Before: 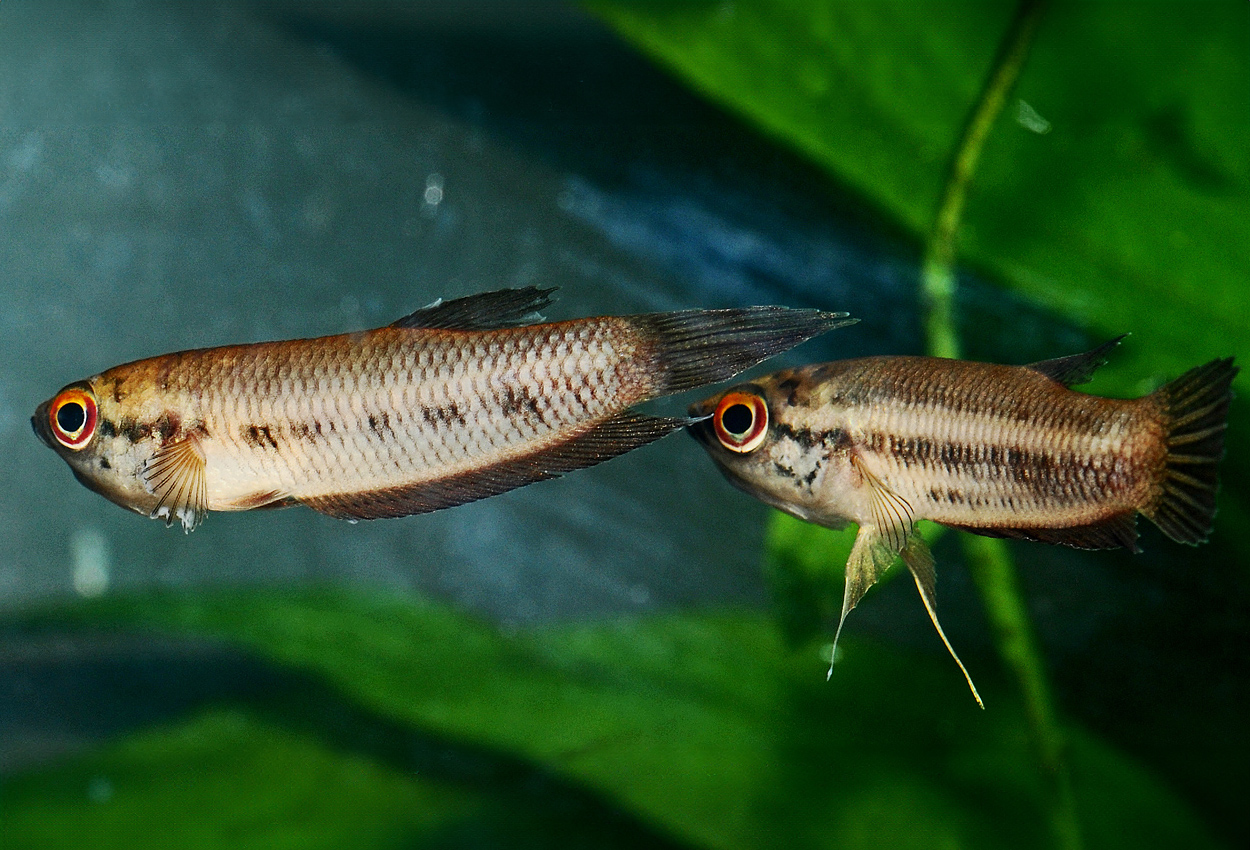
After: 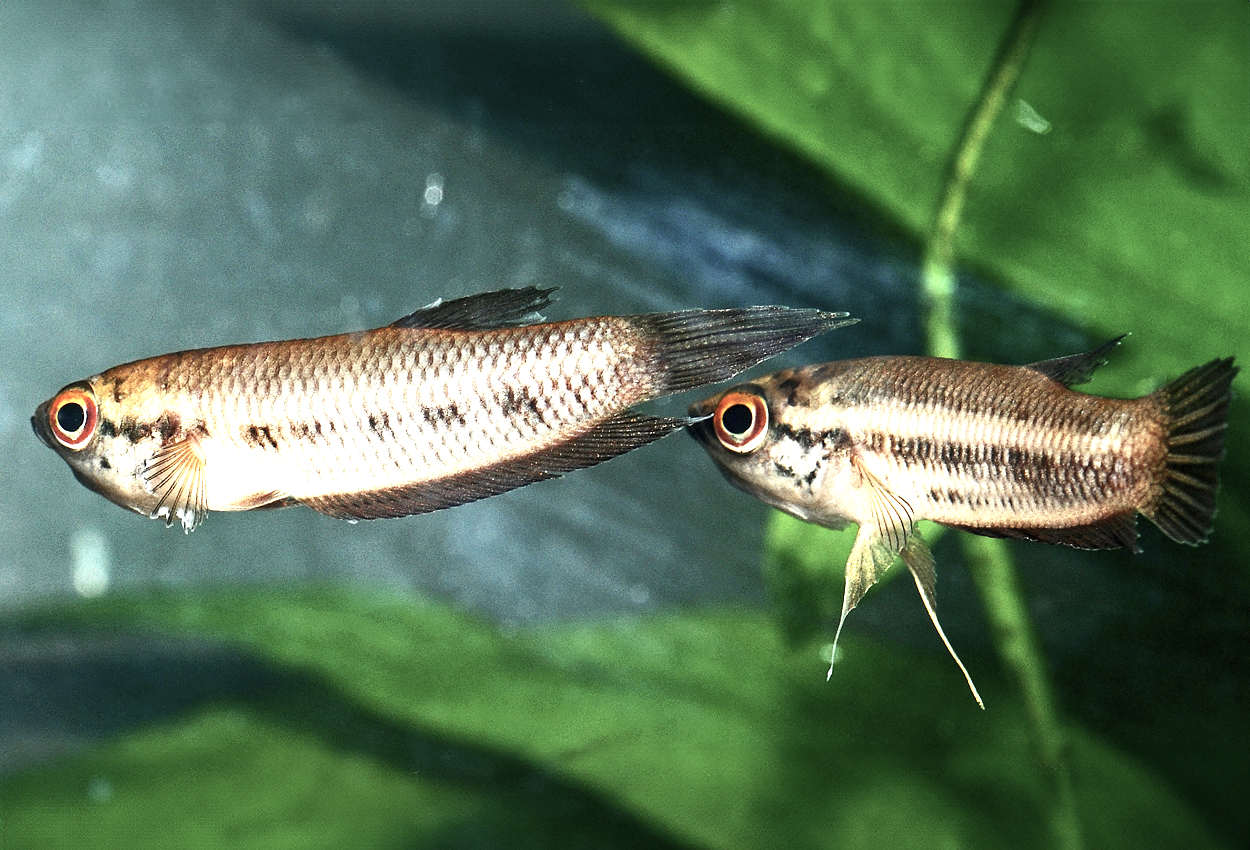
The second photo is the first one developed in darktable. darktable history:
exposure: black level correction 0, exposure 1.3 EV, compensate highlight preservation false
contrast brightness saturation: contrast 0.1, saturation -0.36
